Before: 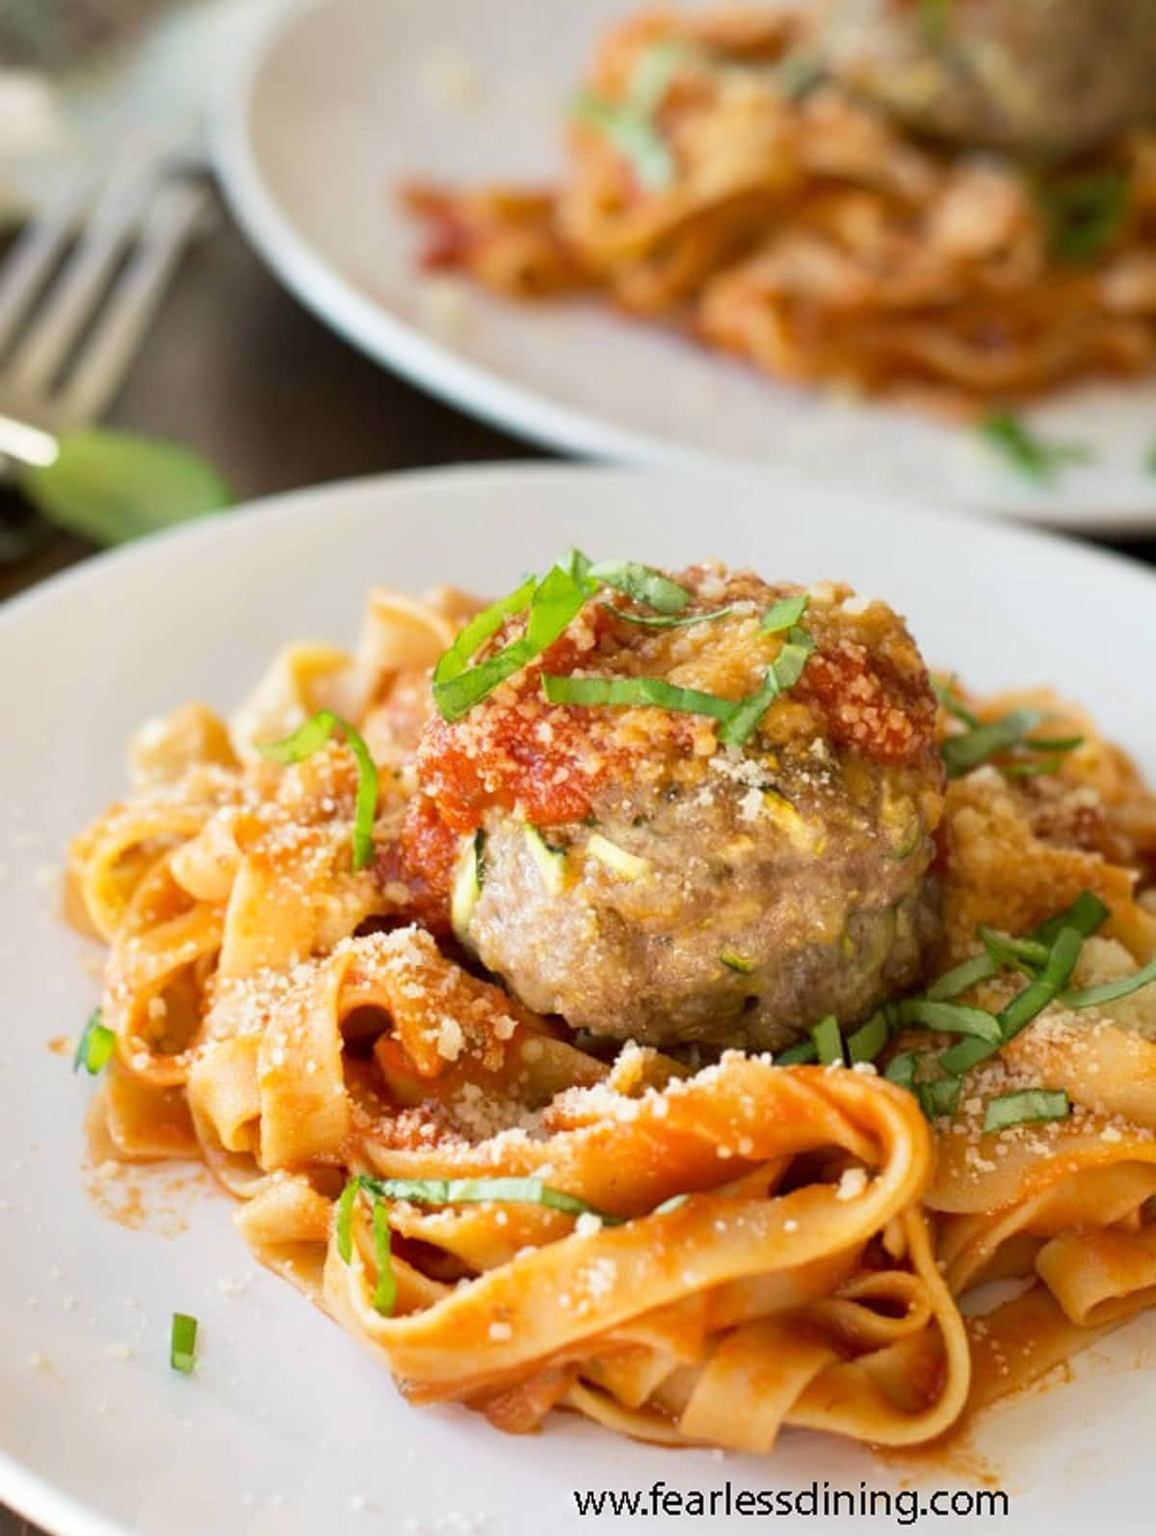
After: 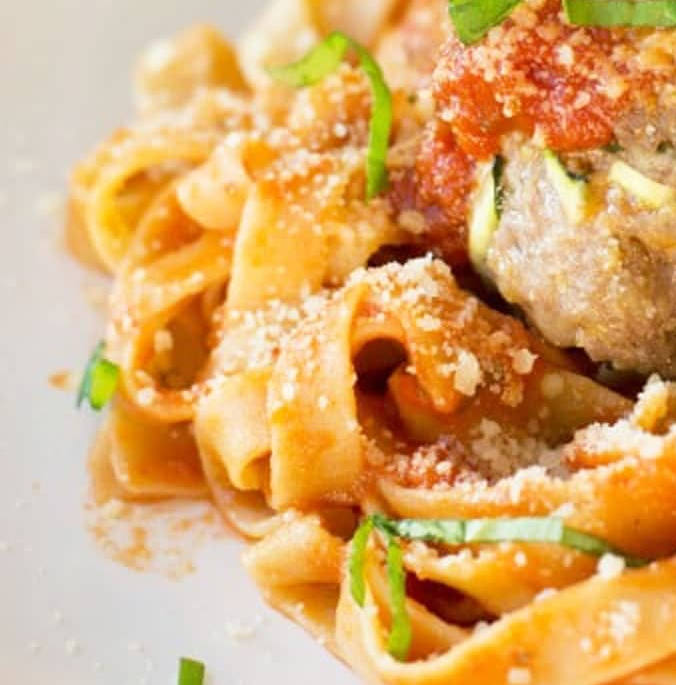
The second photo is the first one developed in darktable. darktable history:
crop: top 44.245%, right 43.638%, bottom 12.759%
